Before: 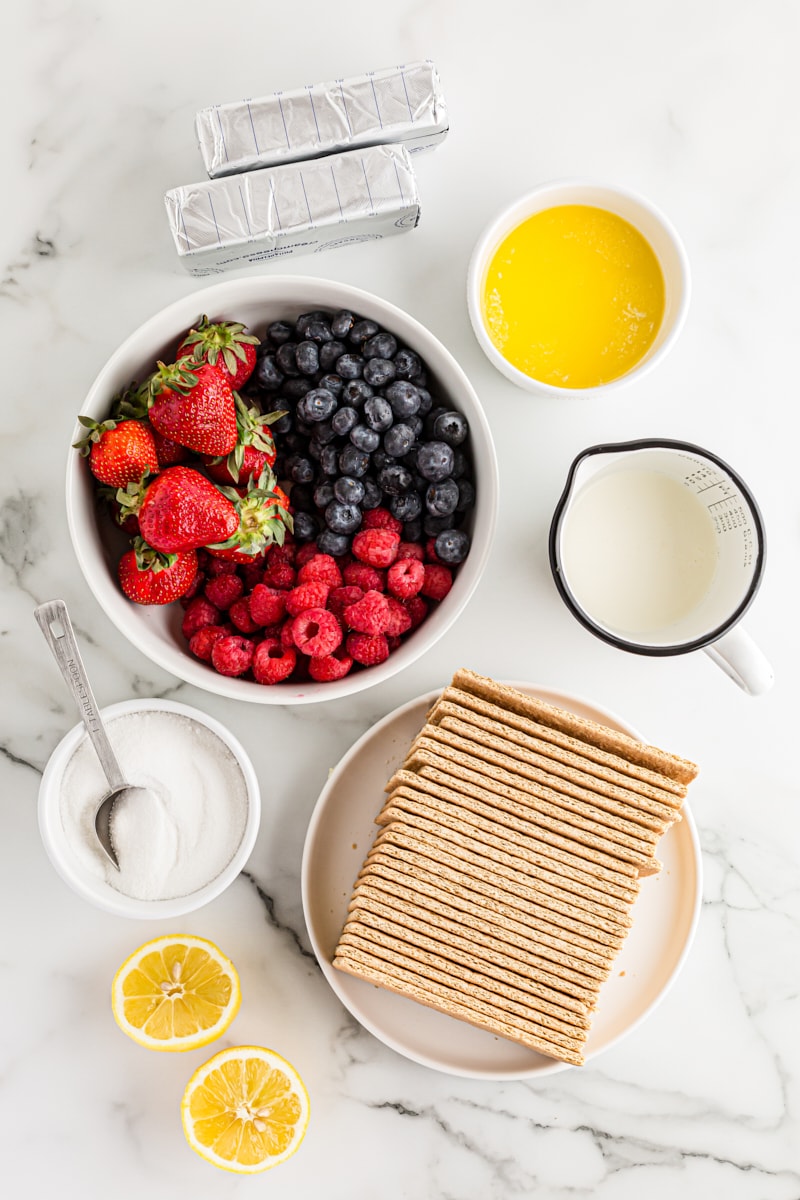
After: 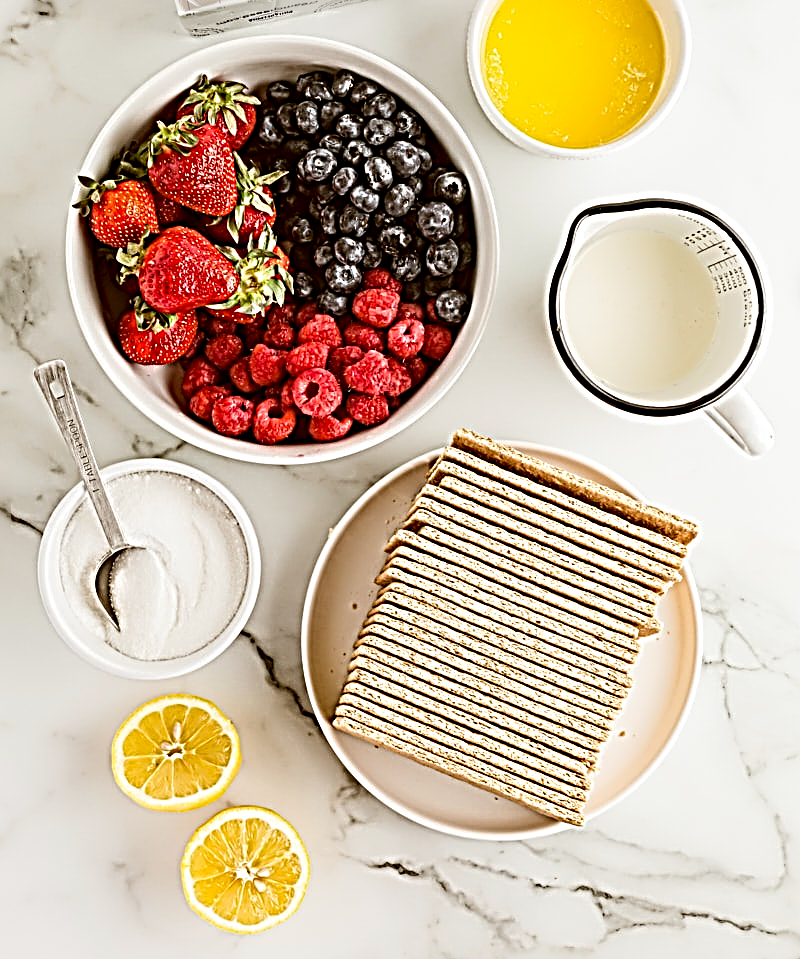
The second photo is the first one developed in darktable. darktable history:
sharpen: radius 4.047, amount 1.997
crop and rotate: top 20.002%
color correction: highlights a* -0.455, highlights b* 0.155, shadows a* 4.48, shadows b* 20.07
